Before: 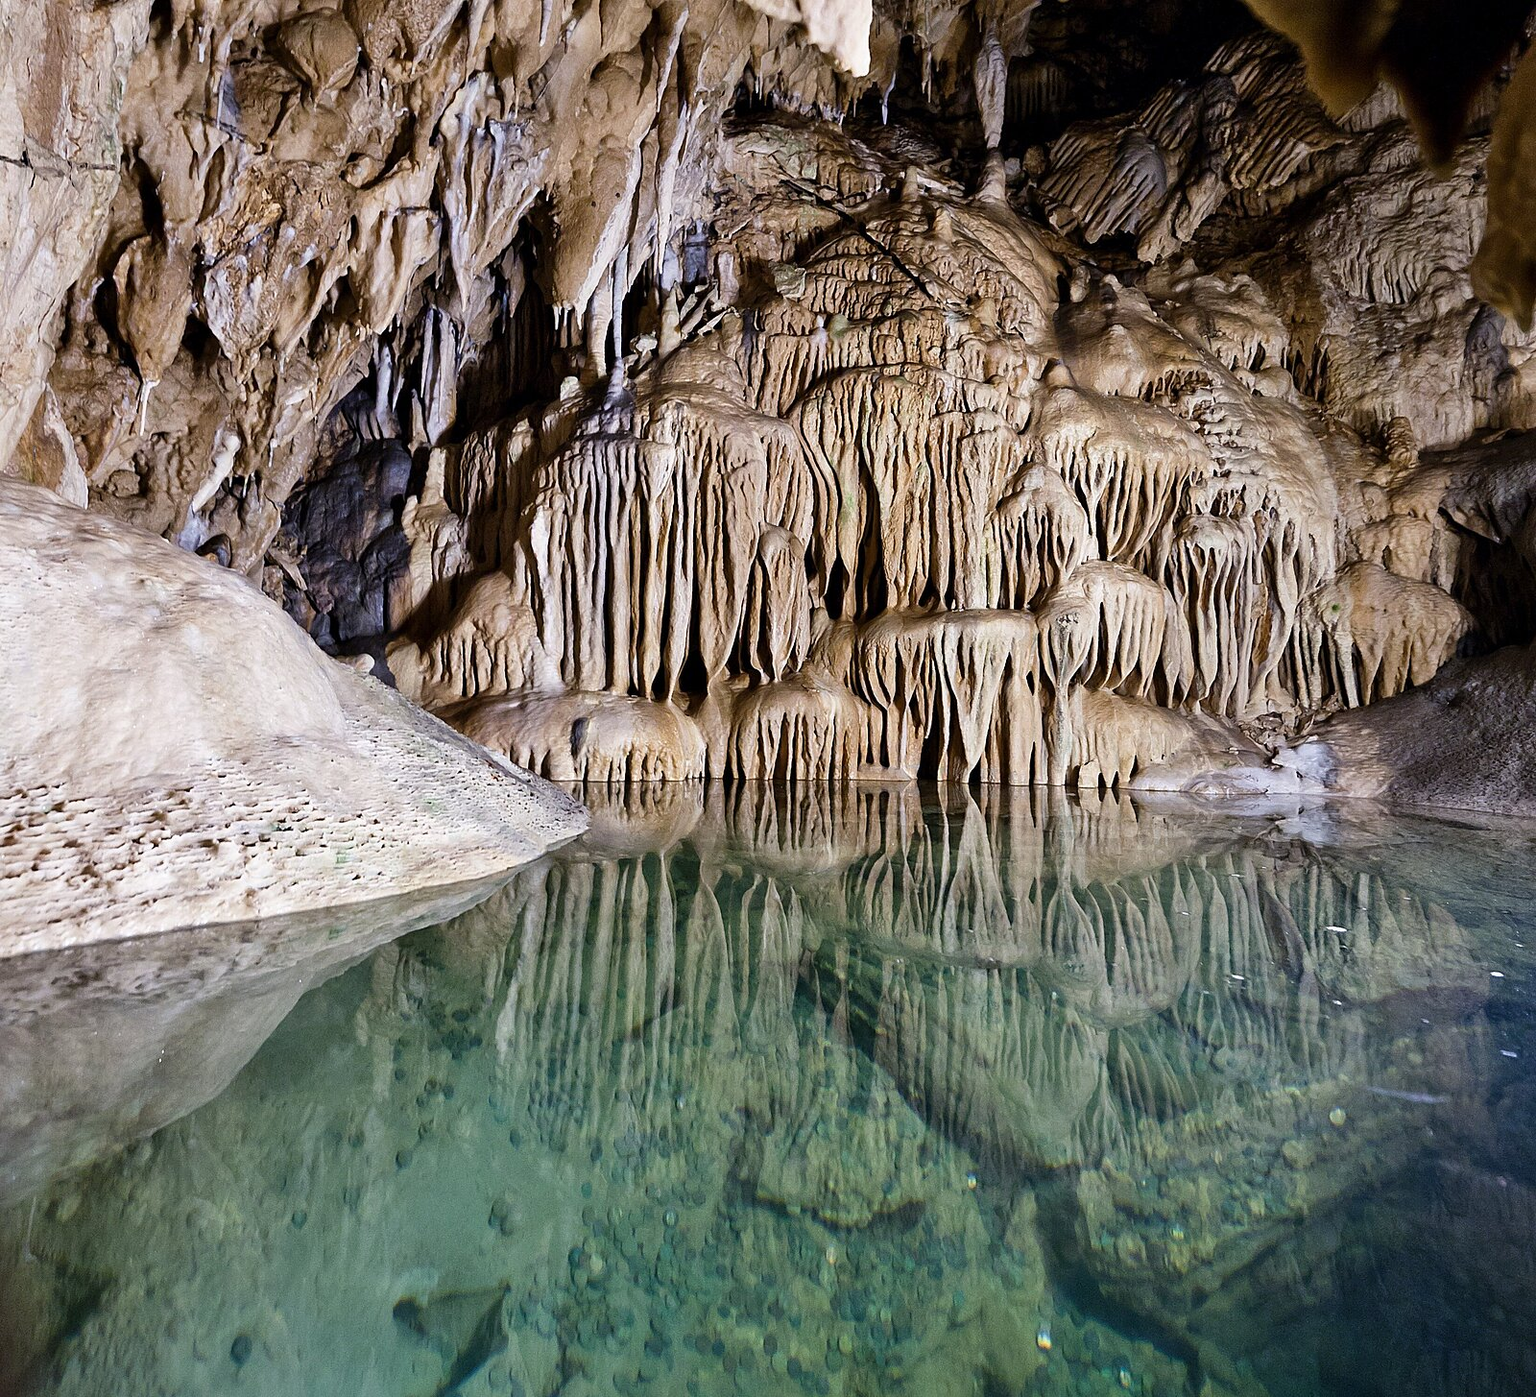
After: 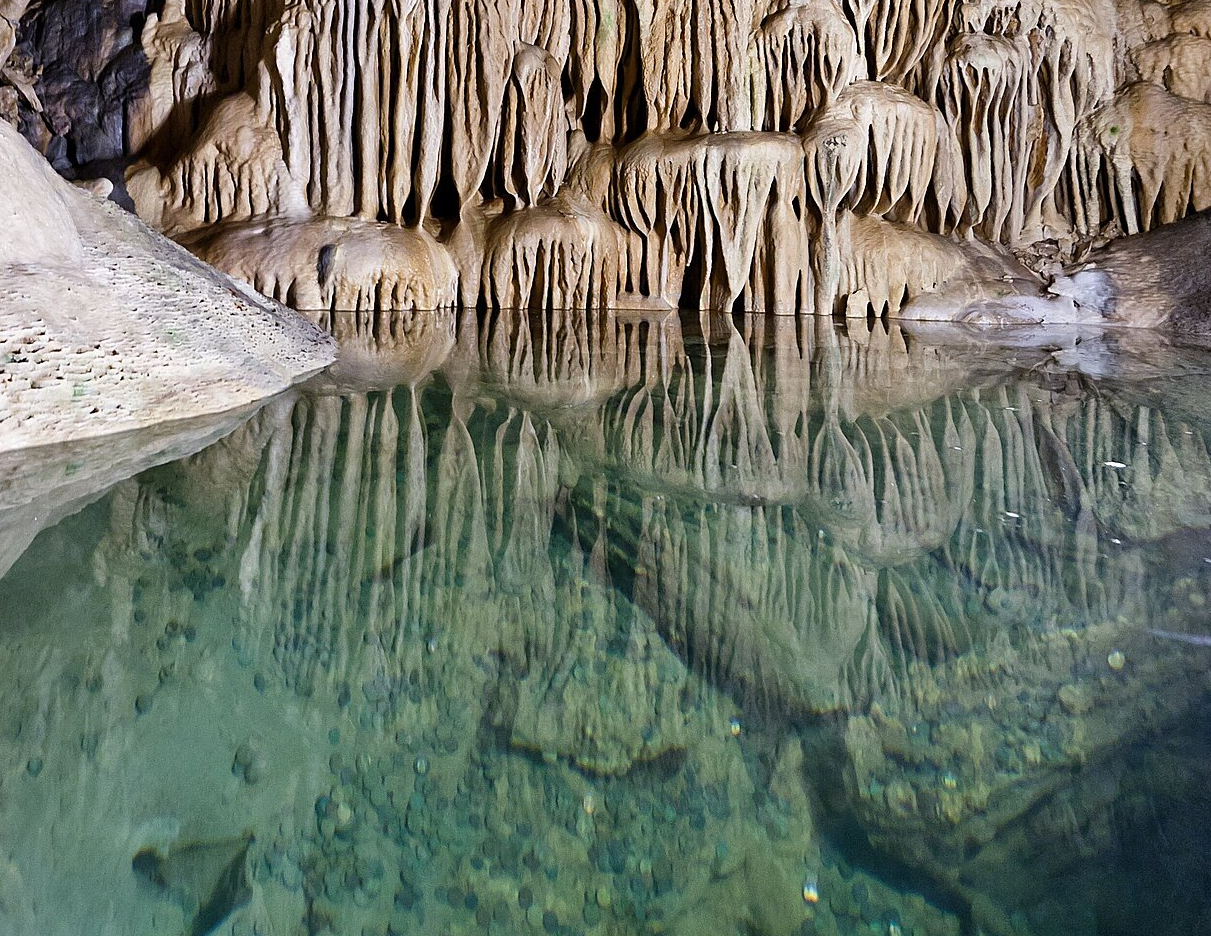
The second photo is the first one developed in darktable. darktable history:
crop and rotate: left 17.35%, top 34.666%, right 6.96%, bottom 0.948%
